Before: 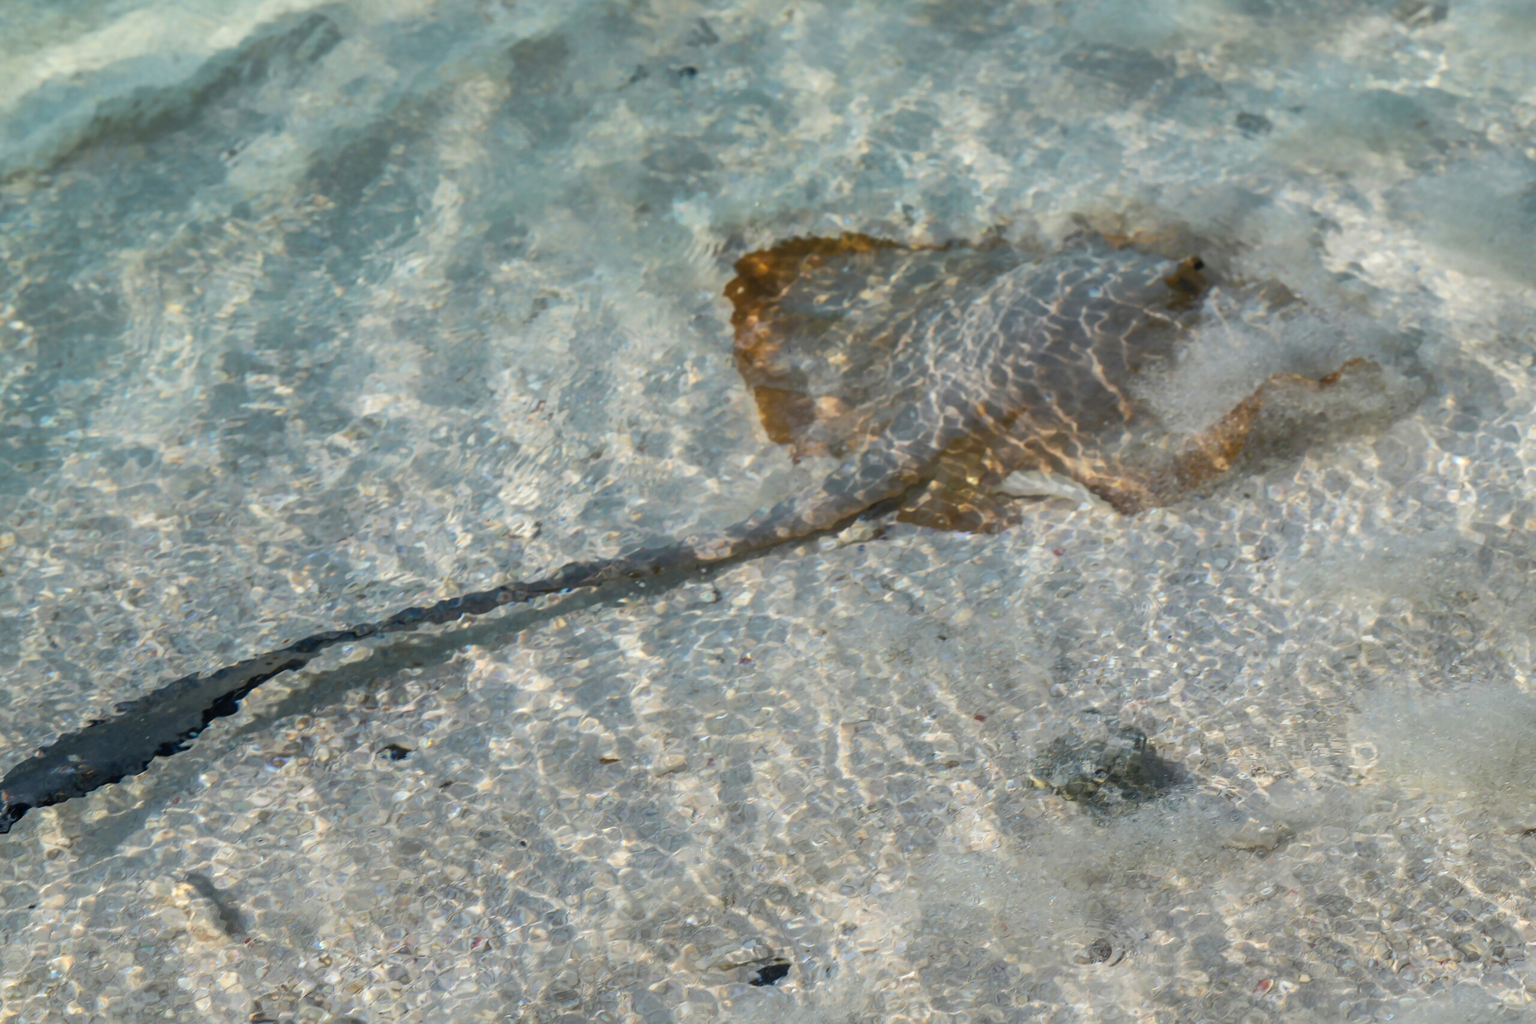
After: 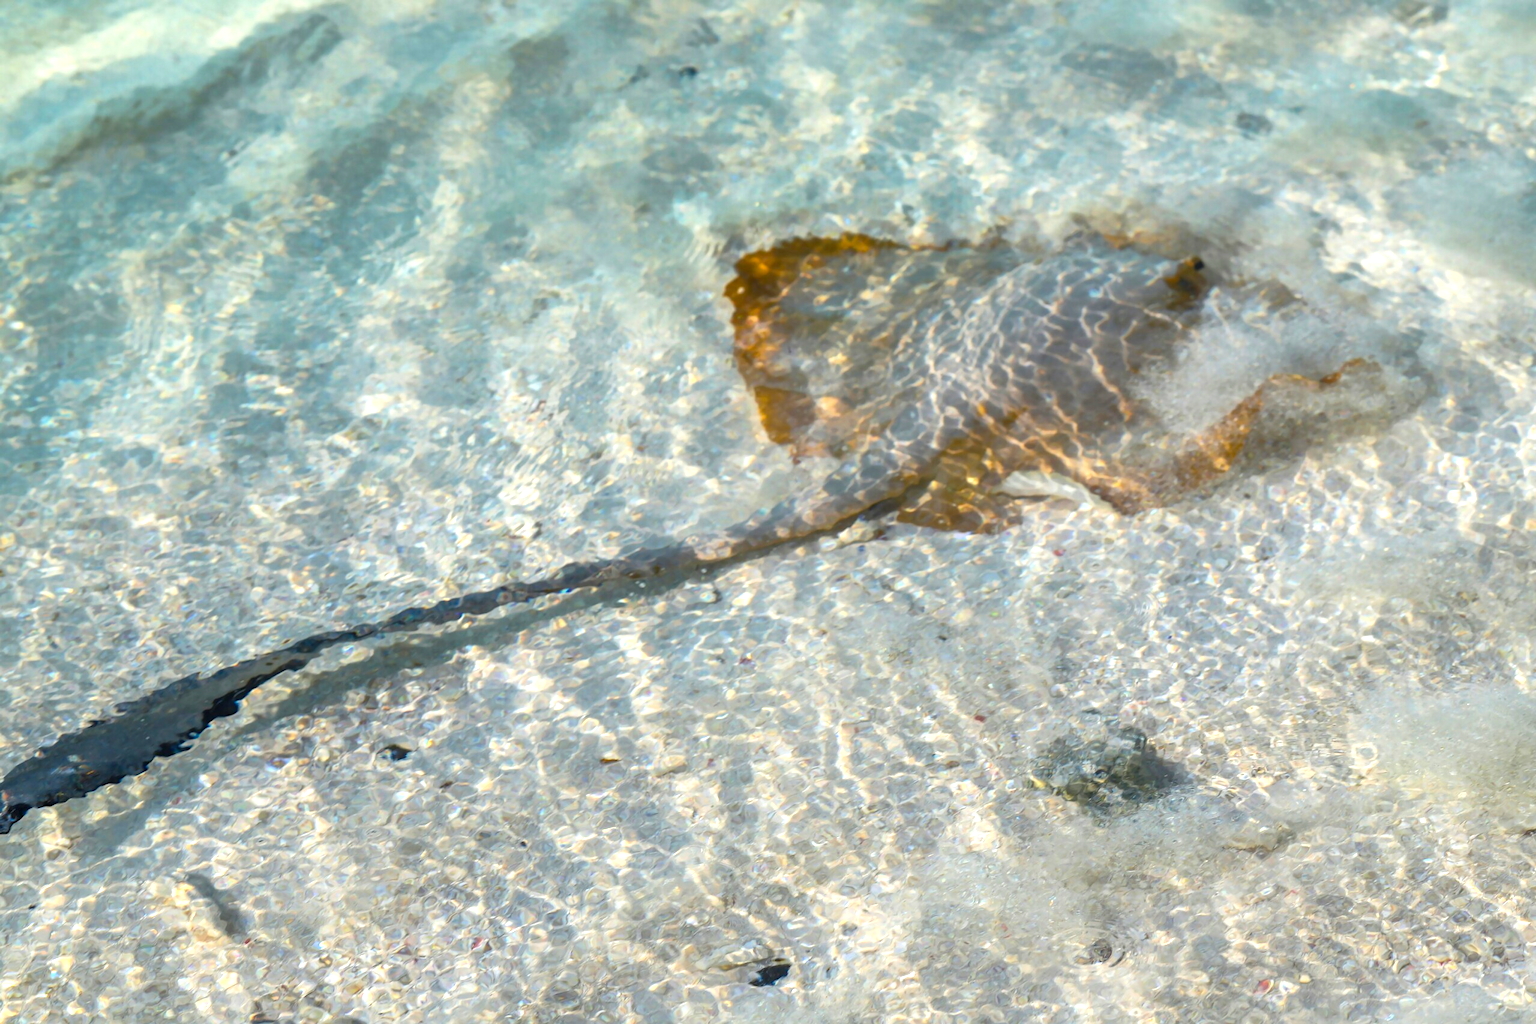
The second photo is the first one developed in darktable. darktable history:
exposure: black level correction 0, exposure 0.692 EV, compensate highlight preservation false
color balance rgb: power › hue 62.18°, perceptual saturation grading › global saturation 31.247%
